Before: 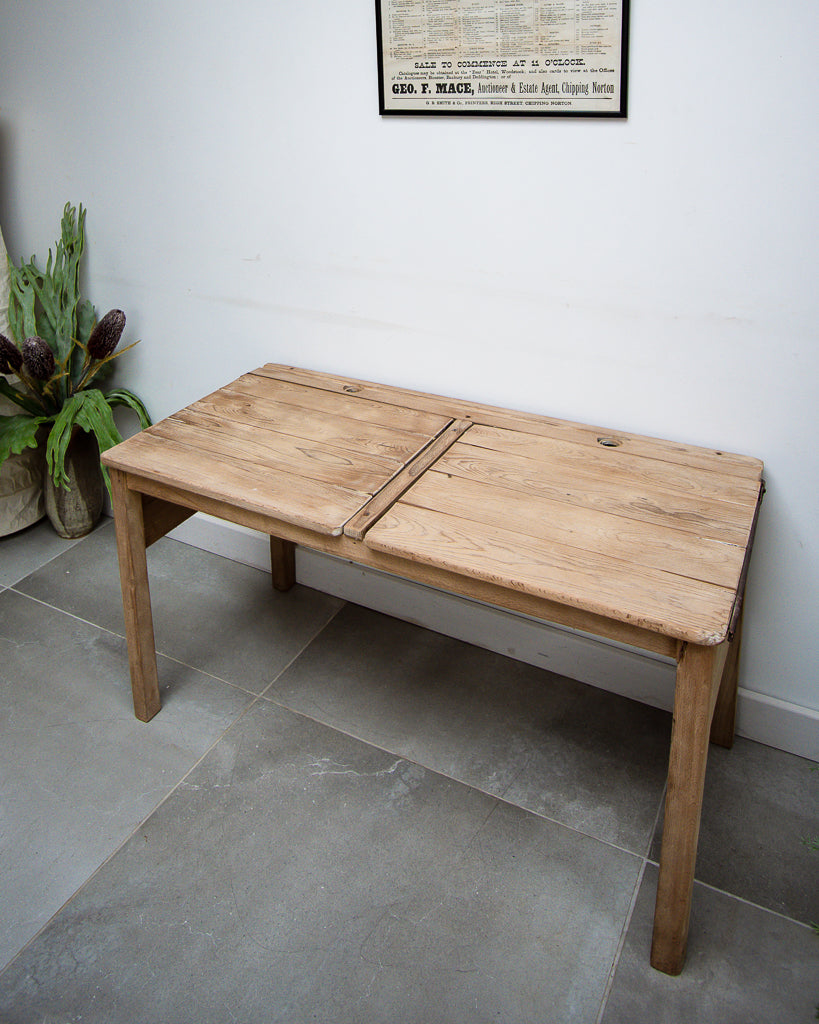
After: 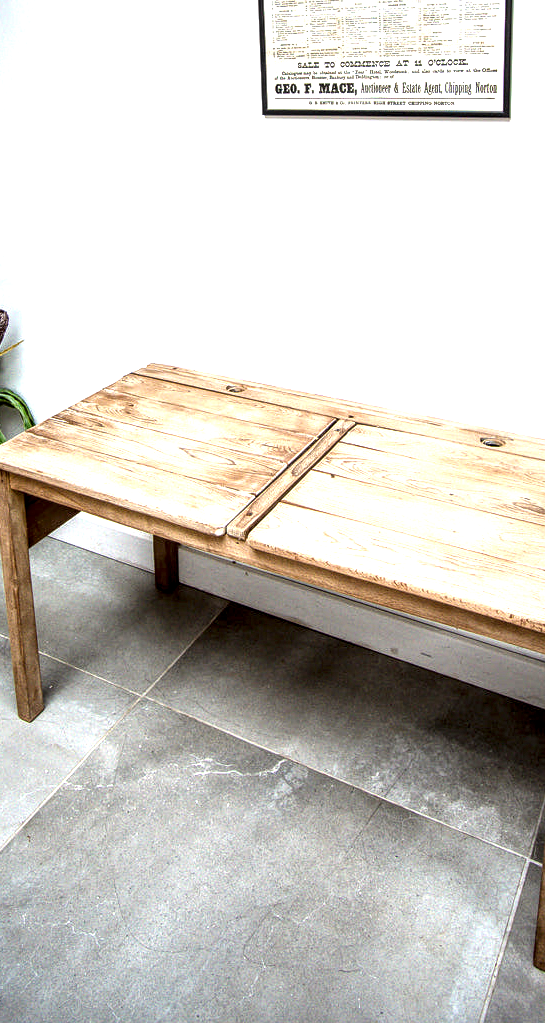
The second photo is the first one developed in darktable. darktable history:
crop and rotate: left 14.292%, right 19.041%
local contrast: highlights 19%, detail 186%
exposure: black level correction 0, exposure 1.2 EV, compensate highlight preservation false
